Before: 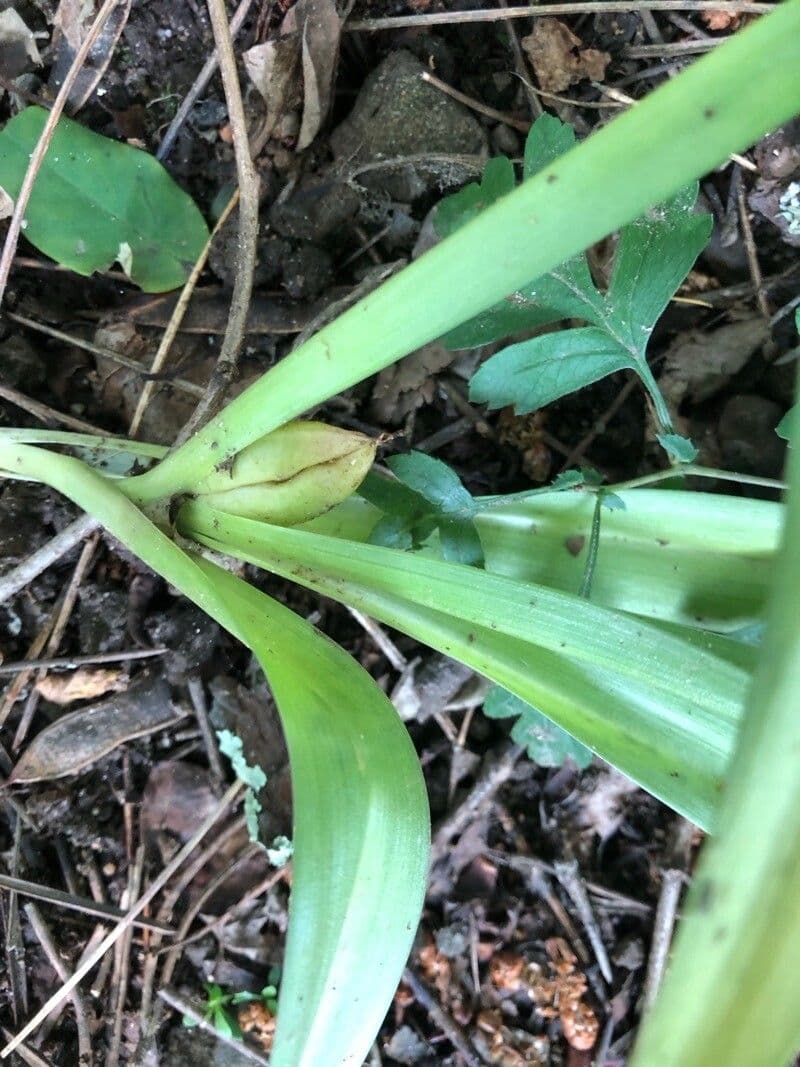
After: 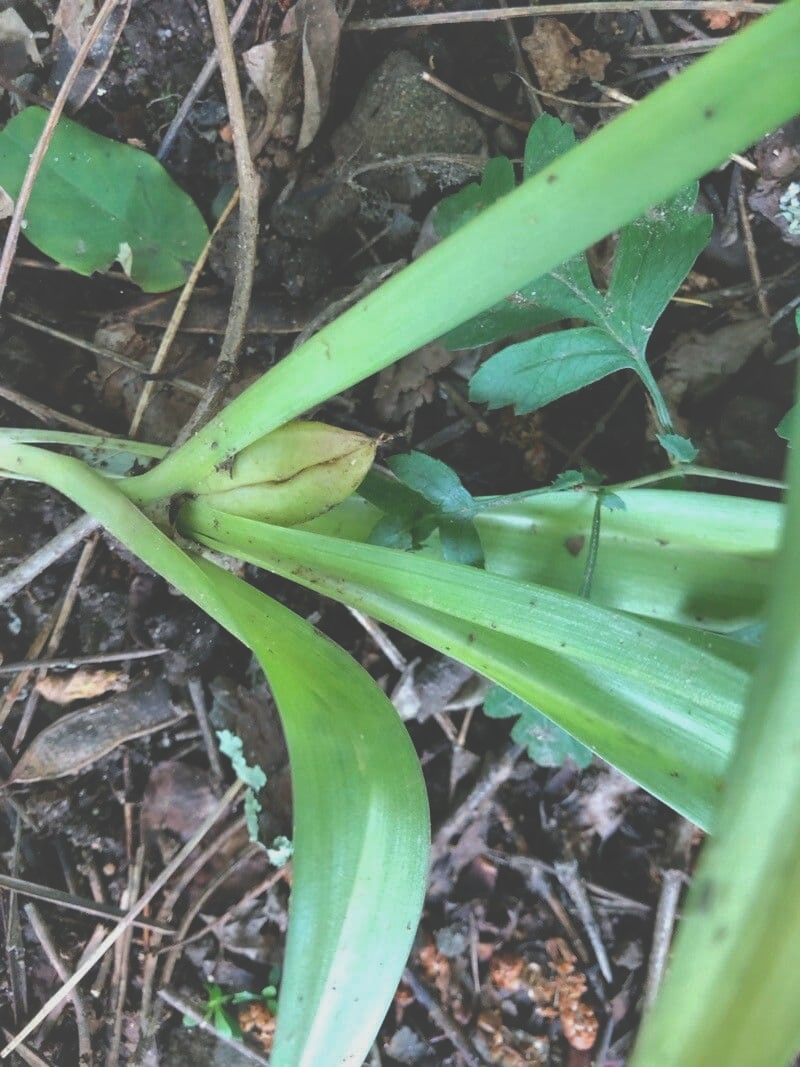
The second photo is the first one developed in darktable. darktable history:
tone curve: curves: ch0 [(0, 0.211) (0.15, 0.25) (1, 0.953)], preserve colors none
shadows and highlights: on, module defaults
